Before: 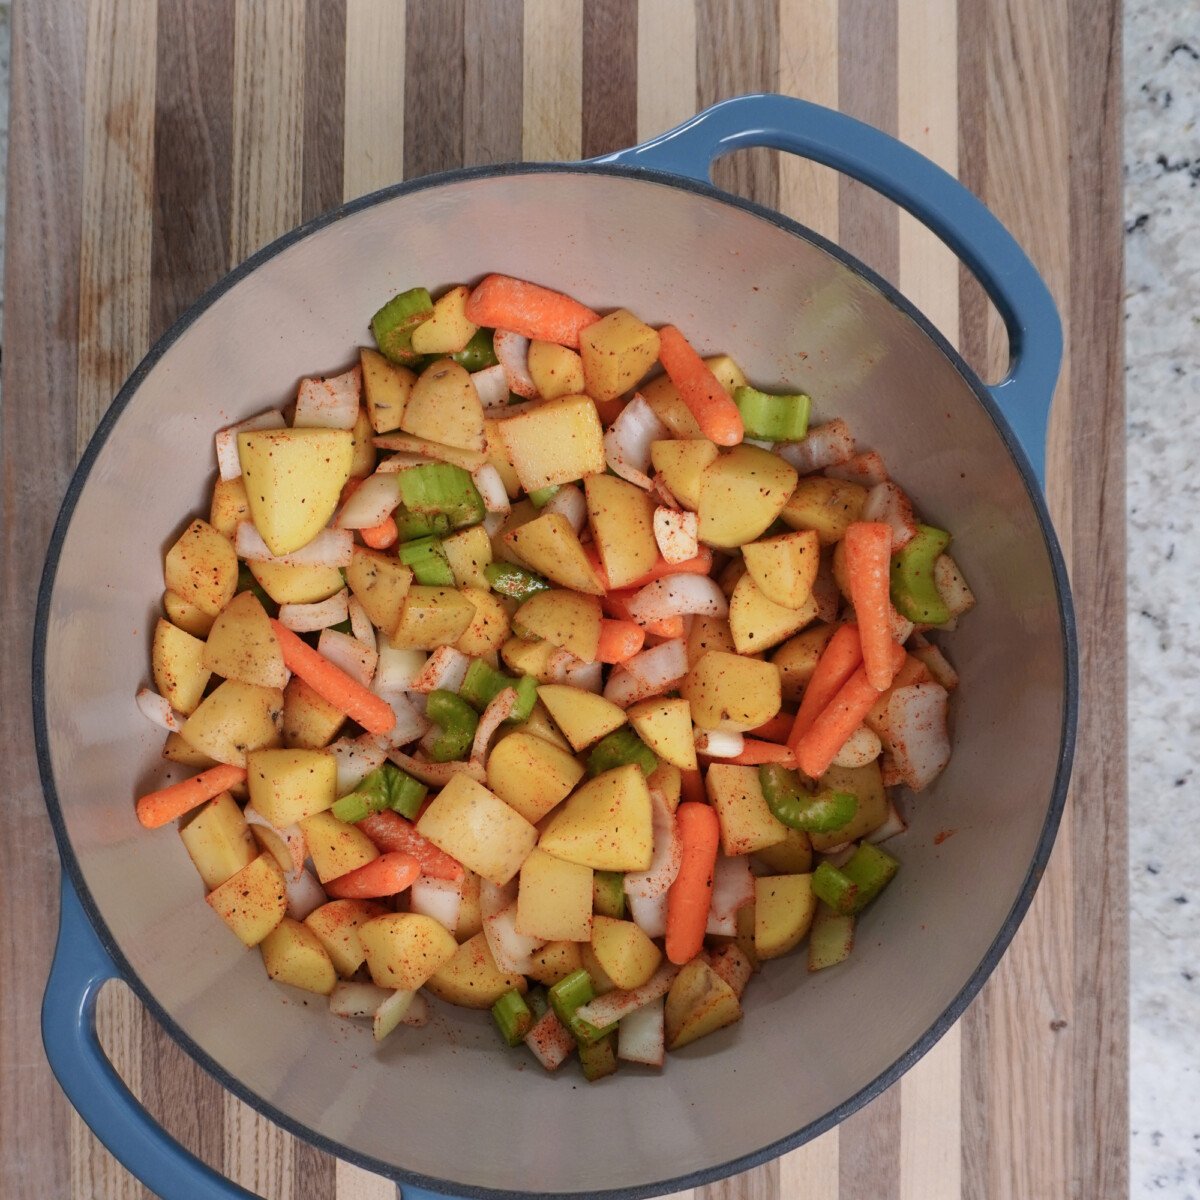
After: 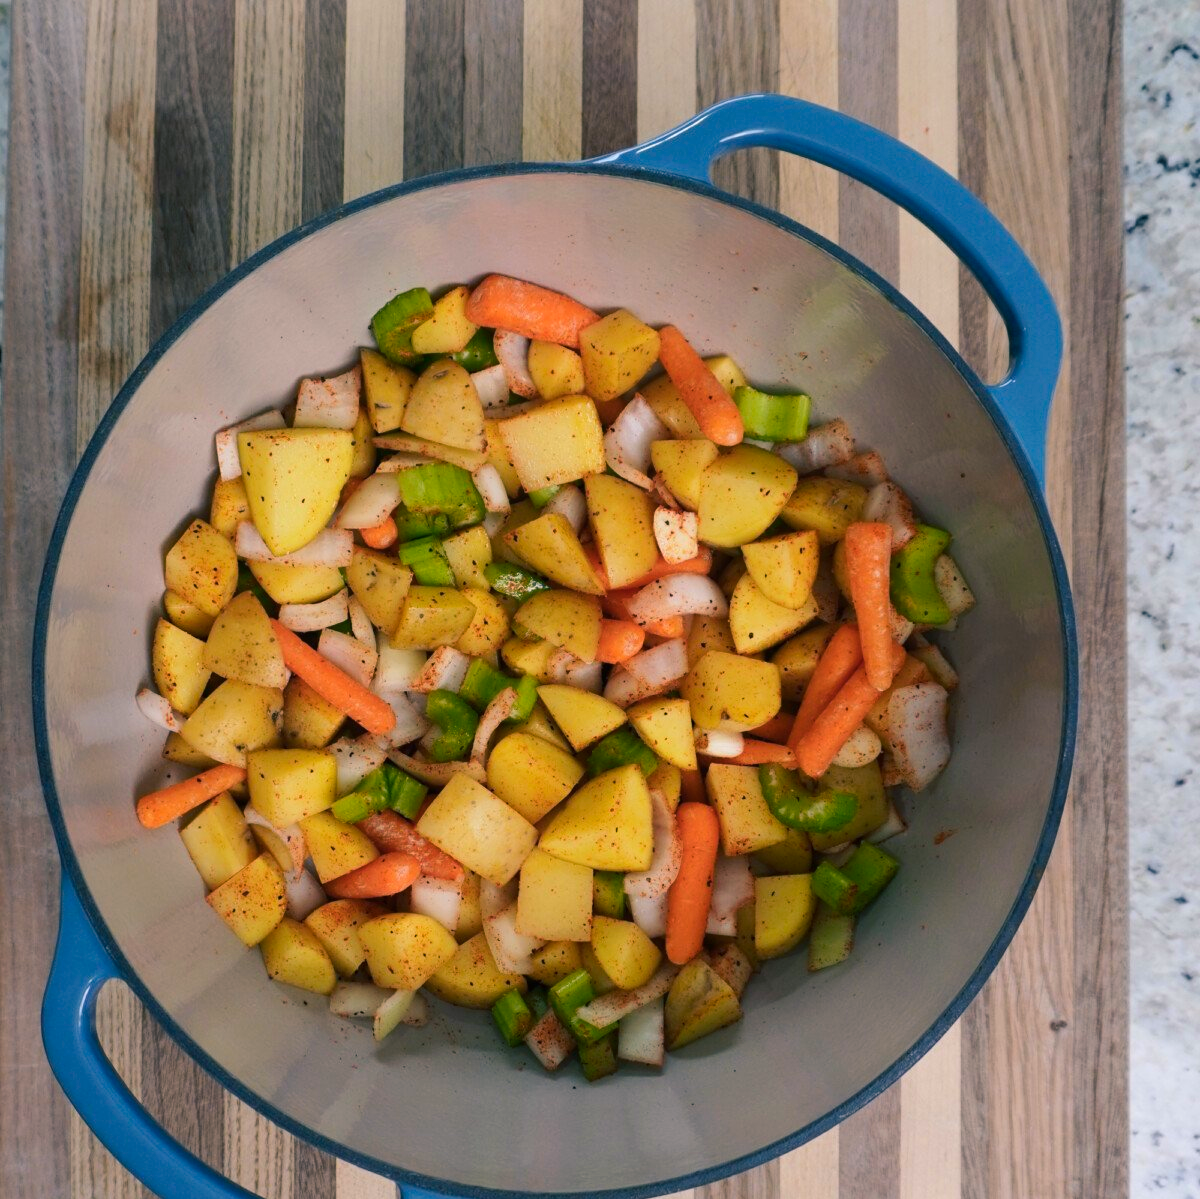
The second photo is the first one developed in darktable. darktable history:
contrast brightness saturation: contrast 0.074
color balance rgb: shadows lift › luminance -29.096%, shadows lift › chroma 10.089%, shadows lift › hue 229.77°, perceptual saturation grading › global saturation -0.071%, global vibrance 41.807%
crop: bottom 0.074%
